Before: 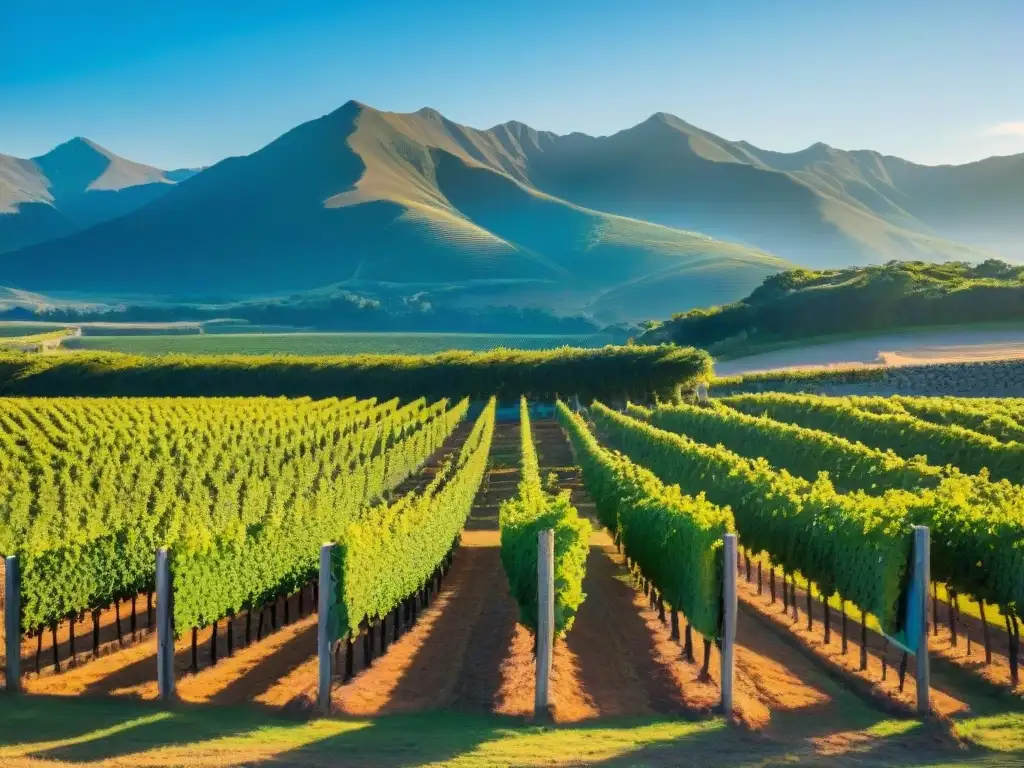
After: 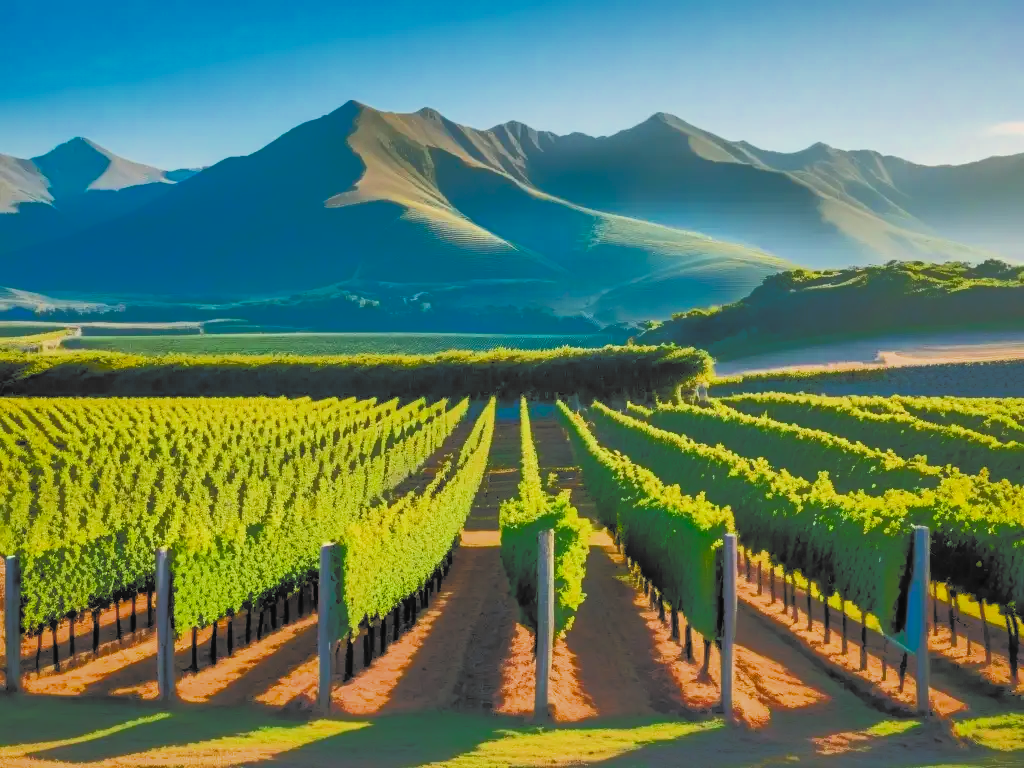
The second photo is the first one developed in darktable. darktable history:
filmic rgb: black relative exposure -5.13 EV, white relative exposure 3.95 EV, hardness 2.89, contrast 1.299, highlights saturation mix -29.21%, color science v6 (2022)
exposure: exposure 0.78 EV, compensate highlight preservation false
tone curve: curves: ch0 [(0, 0) (0.003, 0.032) (0.53, 0.368) (0.901, 0.866) (1, 1)], color space Lab, independent channels, preserve colors none
shadows and highlights: highlights -59.89
